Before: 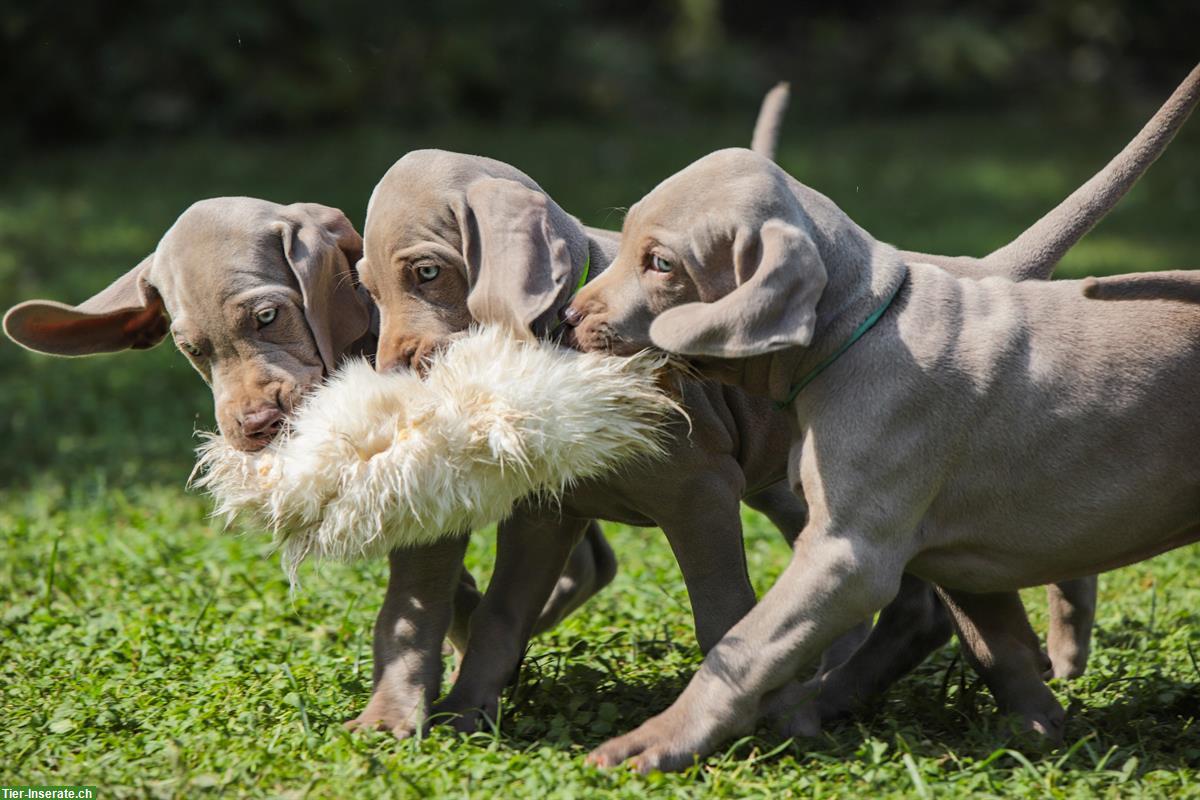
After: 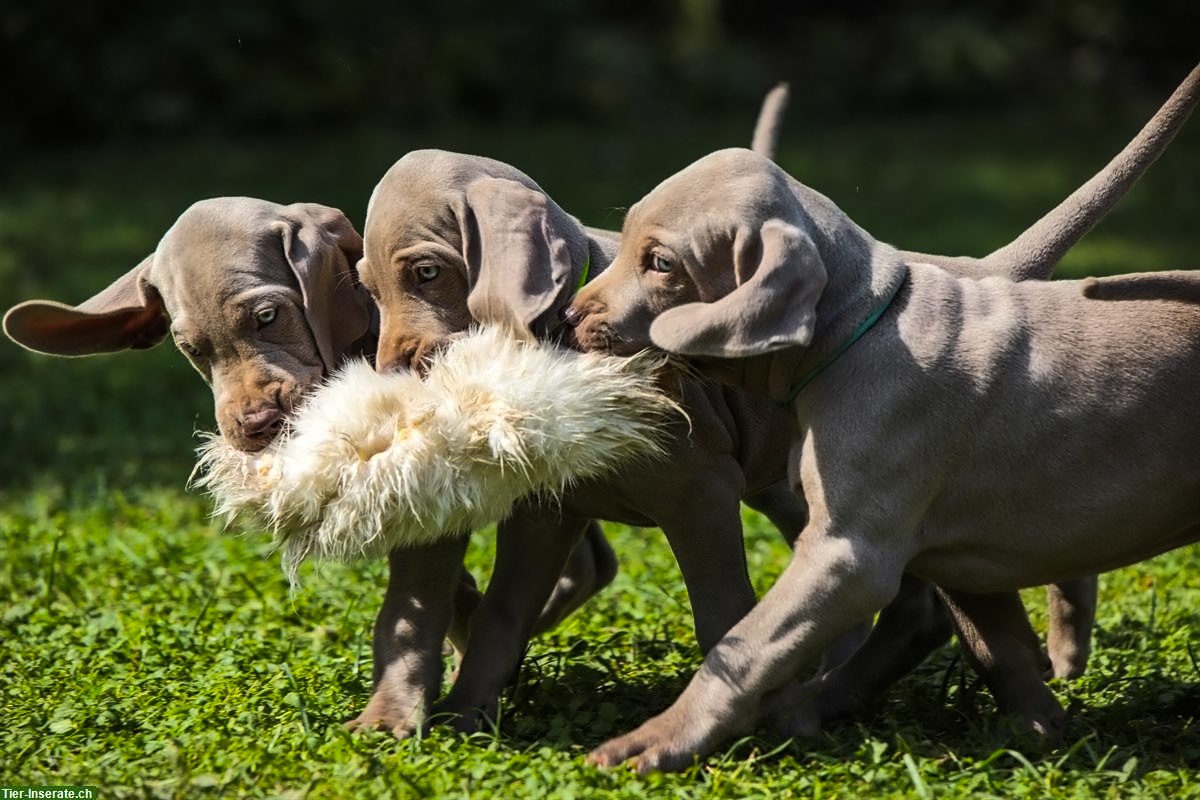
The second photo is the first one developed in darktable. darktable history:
color balance rgb: perceptual saturation grading › global saturation -0.049%, perceptual brilliance grading › highlights 4.168%, perceptual brilliance grading › mid-tones -18.841%, perceptual brilliance grading › shadows -40.914%, global vibrance 50.228%
contrast equalizer: octaves 7, y [[0.5 ×4, 0.525, 0.667], [0.5 ×6], [0.5 ×6], [0 ×4, 0.042, 0], [0, 0, 0.004, 0.1, 0.191, 0.131]]
